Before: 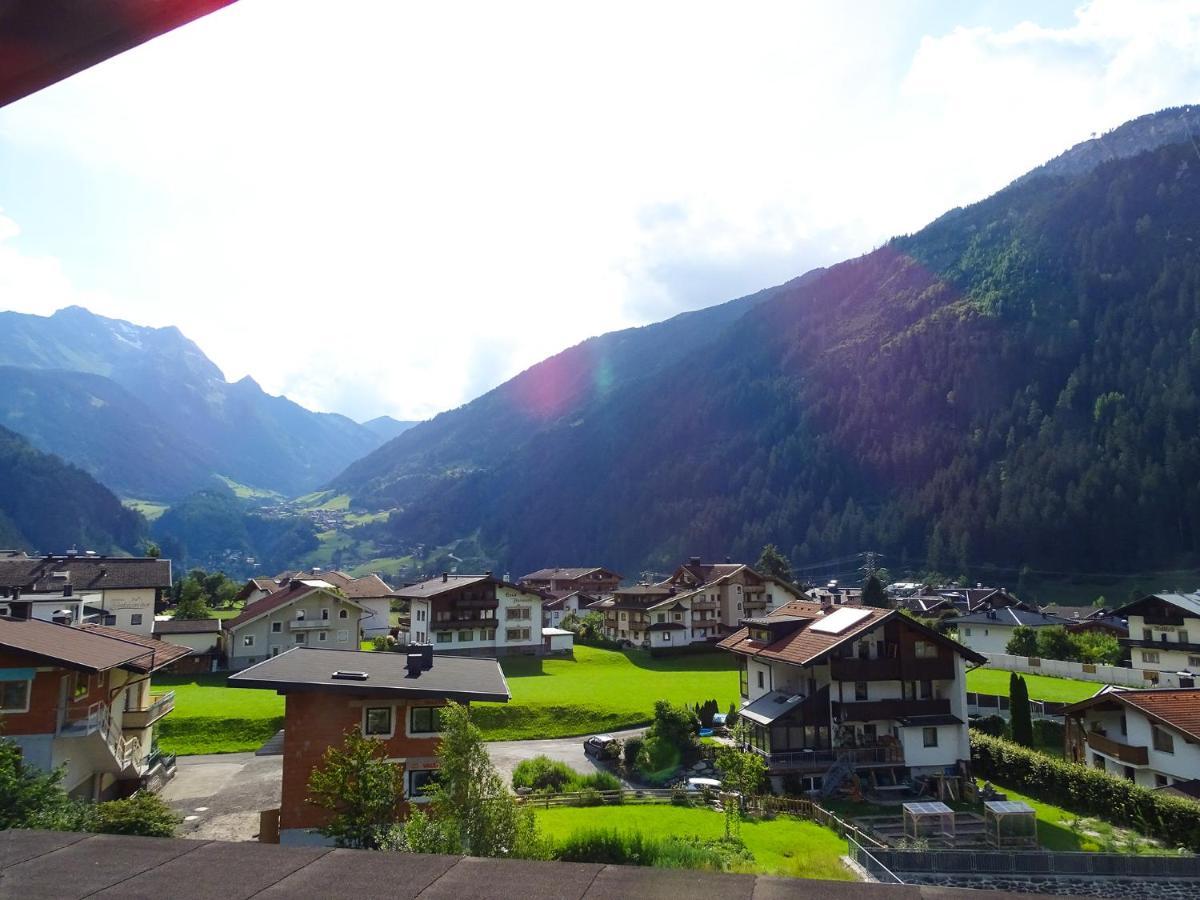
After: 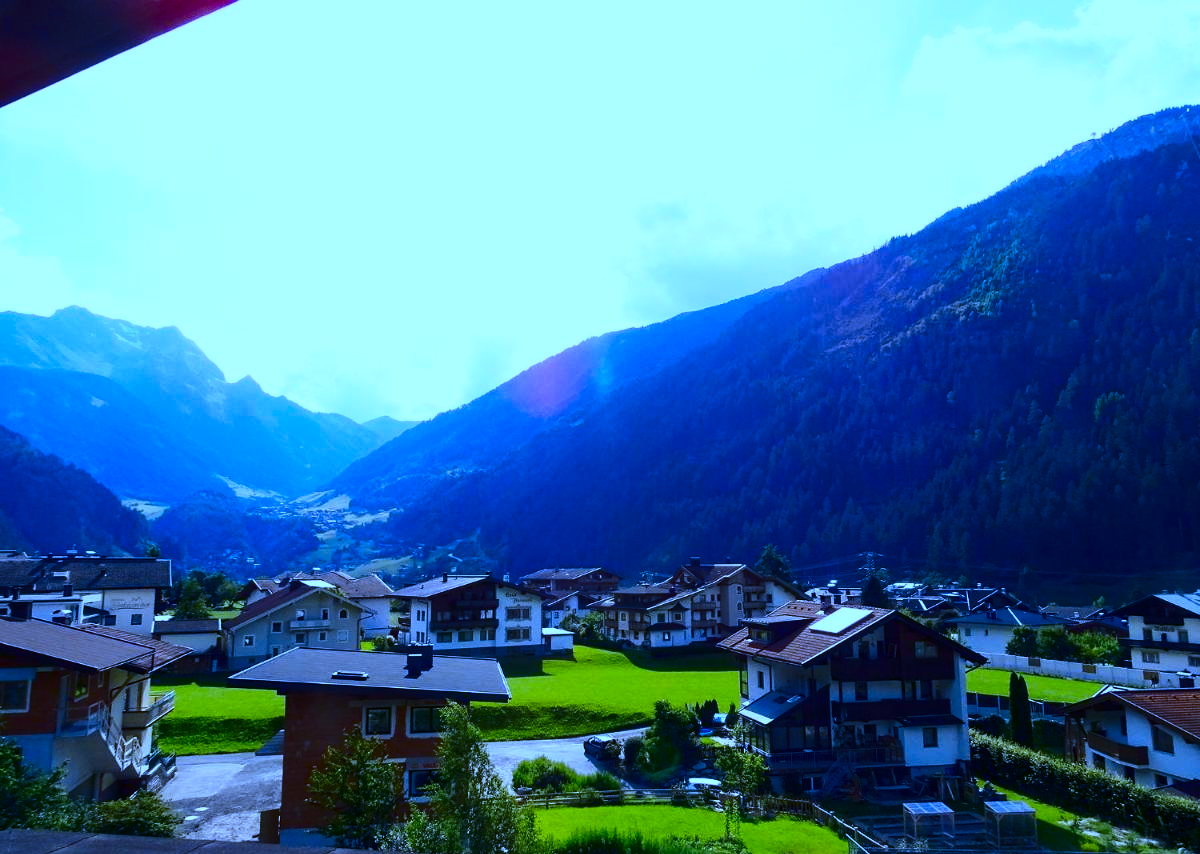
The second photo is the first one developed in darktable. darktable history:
contrast brightness saturation: contrast 0.21, brightness -0.11, saturation 0.21
white balance: red 0.766, blue 1.537
crop and rotate: top 0%, bottom 5.097%
tone equalizer: on, module defaults
